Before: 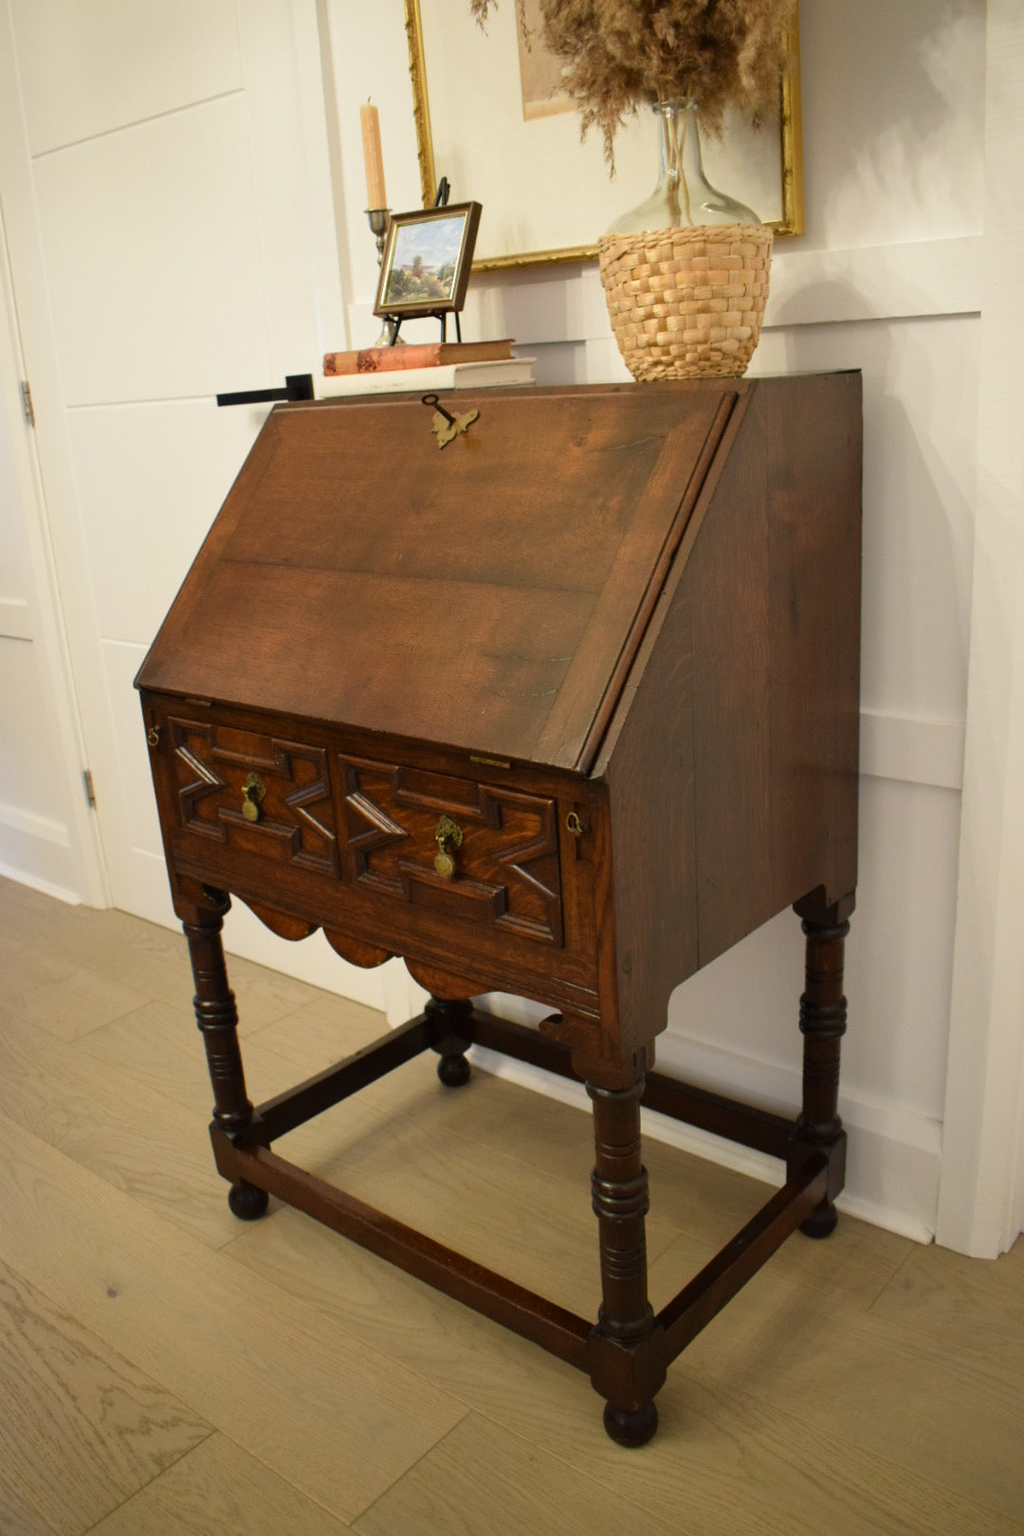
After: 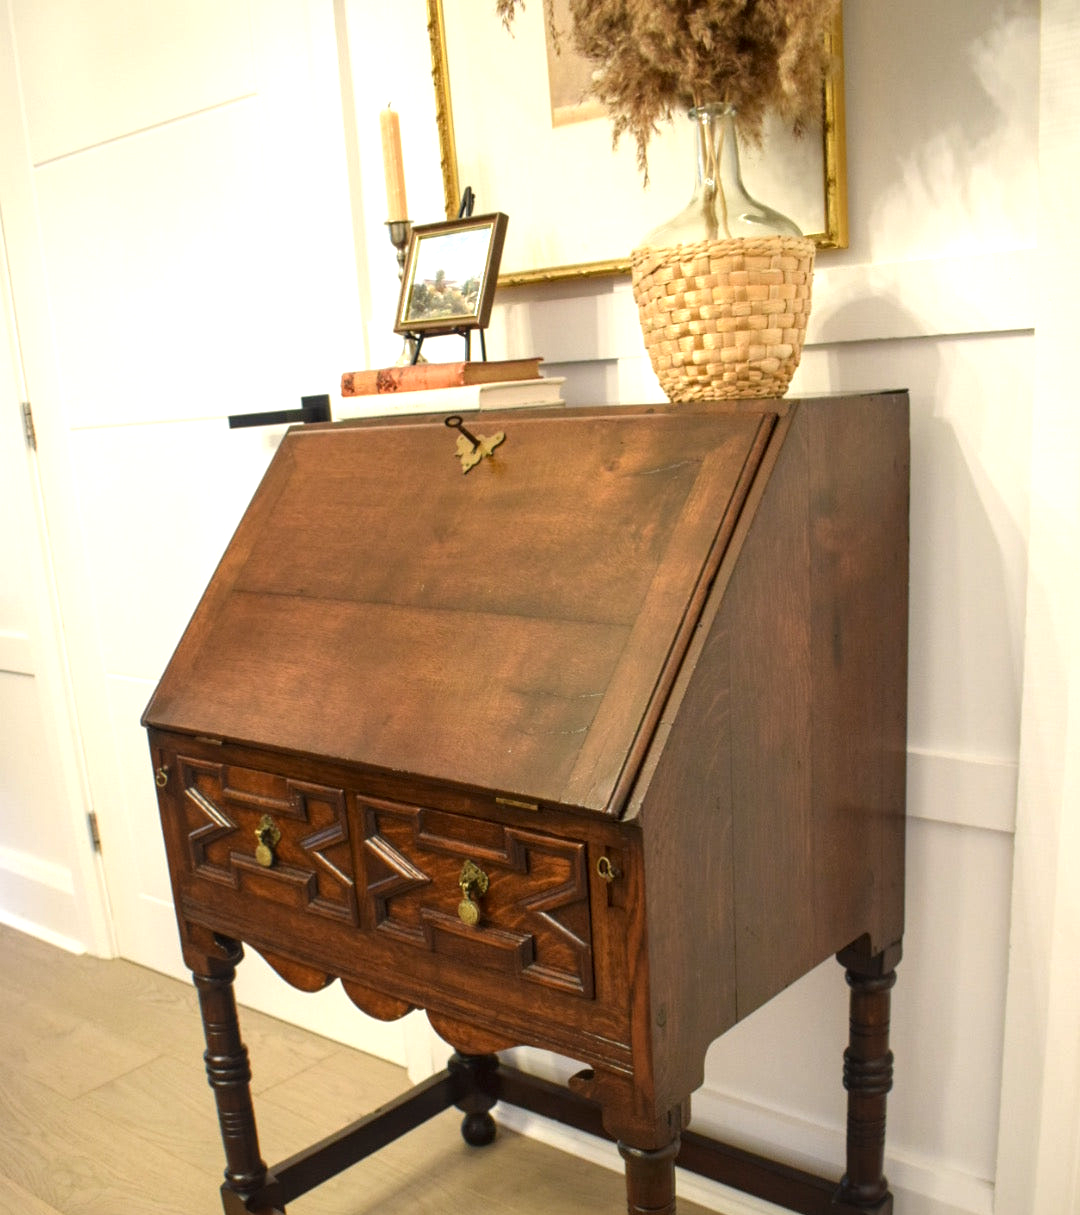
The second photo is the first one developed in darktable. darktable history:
crop: bottom 24.988%
exposure: black level correction 0, exposure 0.7 EV, compensate exposure bias true, compensate highlight preservation false
local contrast: on, module defaults
